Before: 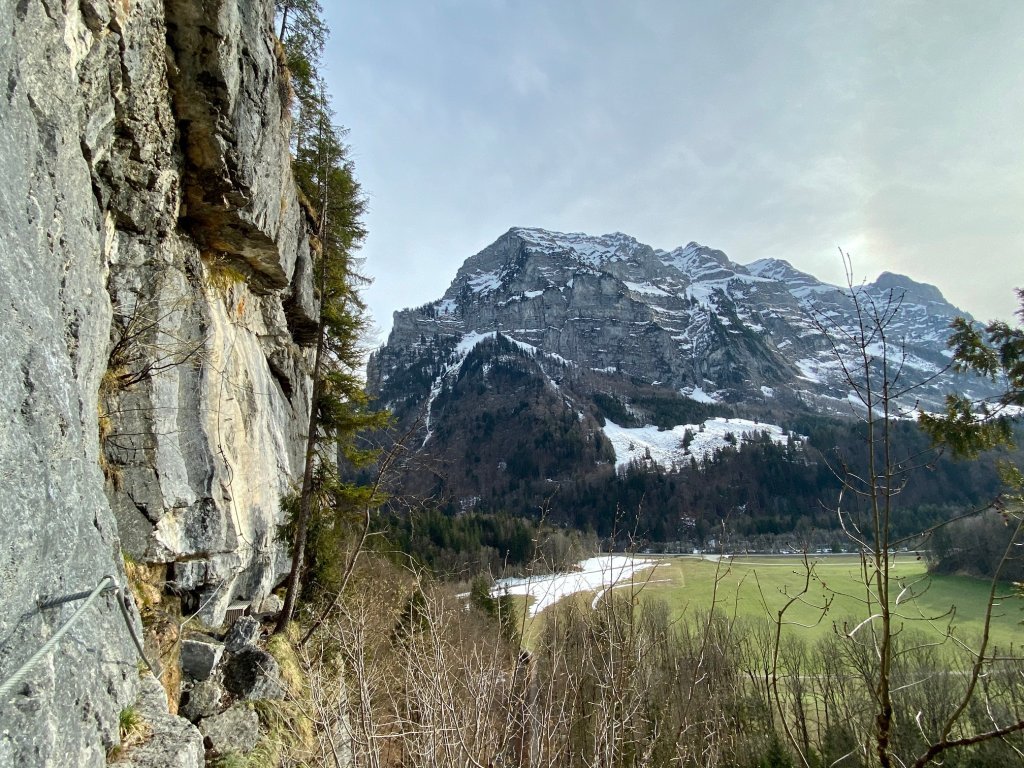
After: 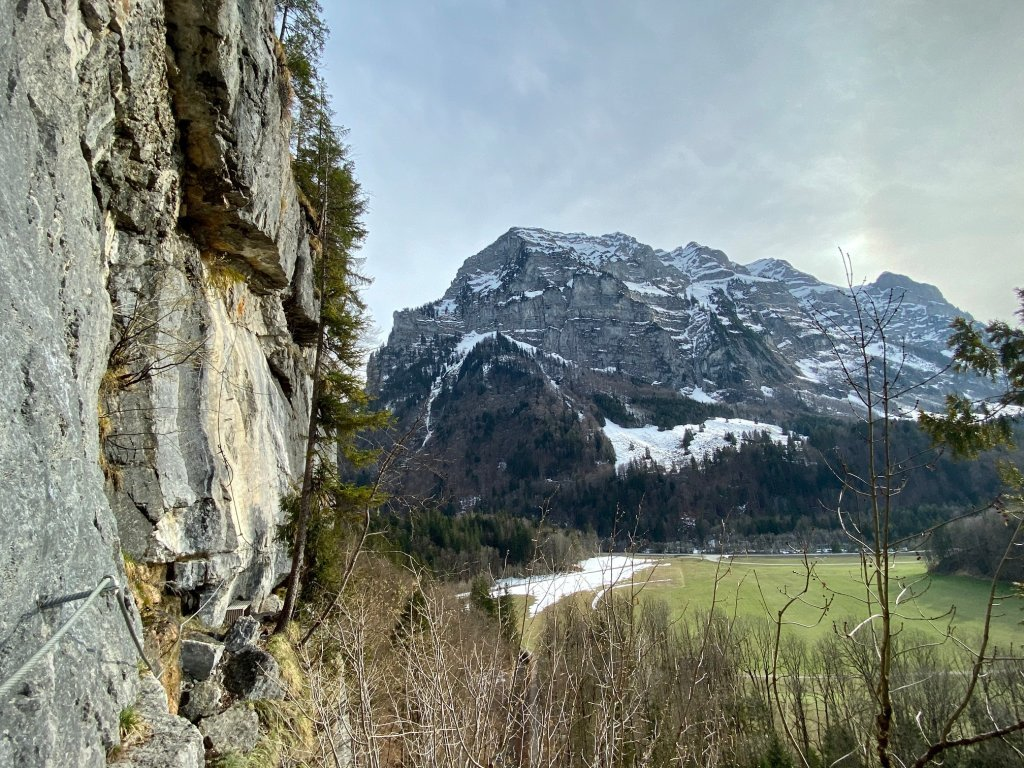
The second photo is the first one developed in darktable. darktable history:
shadows and highlights: shadows 36.35, highlights -26.63, soften with gaussian
vignetting: fall-off start 91.42%, brightness -0.397, saturation -0.303, unbound false
